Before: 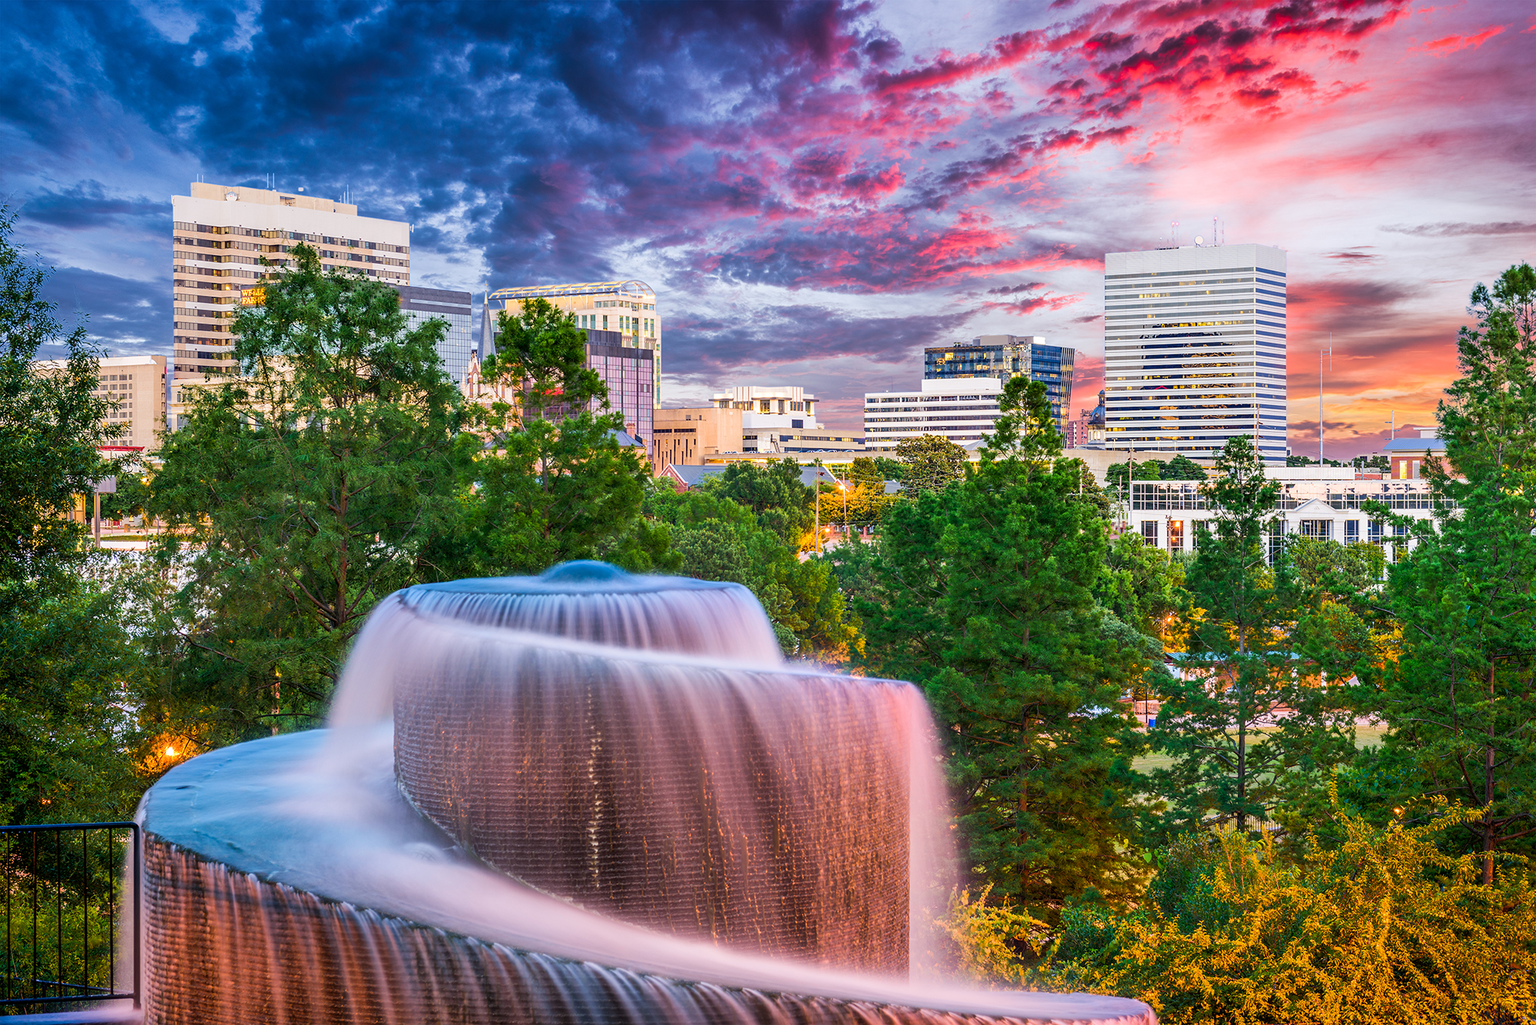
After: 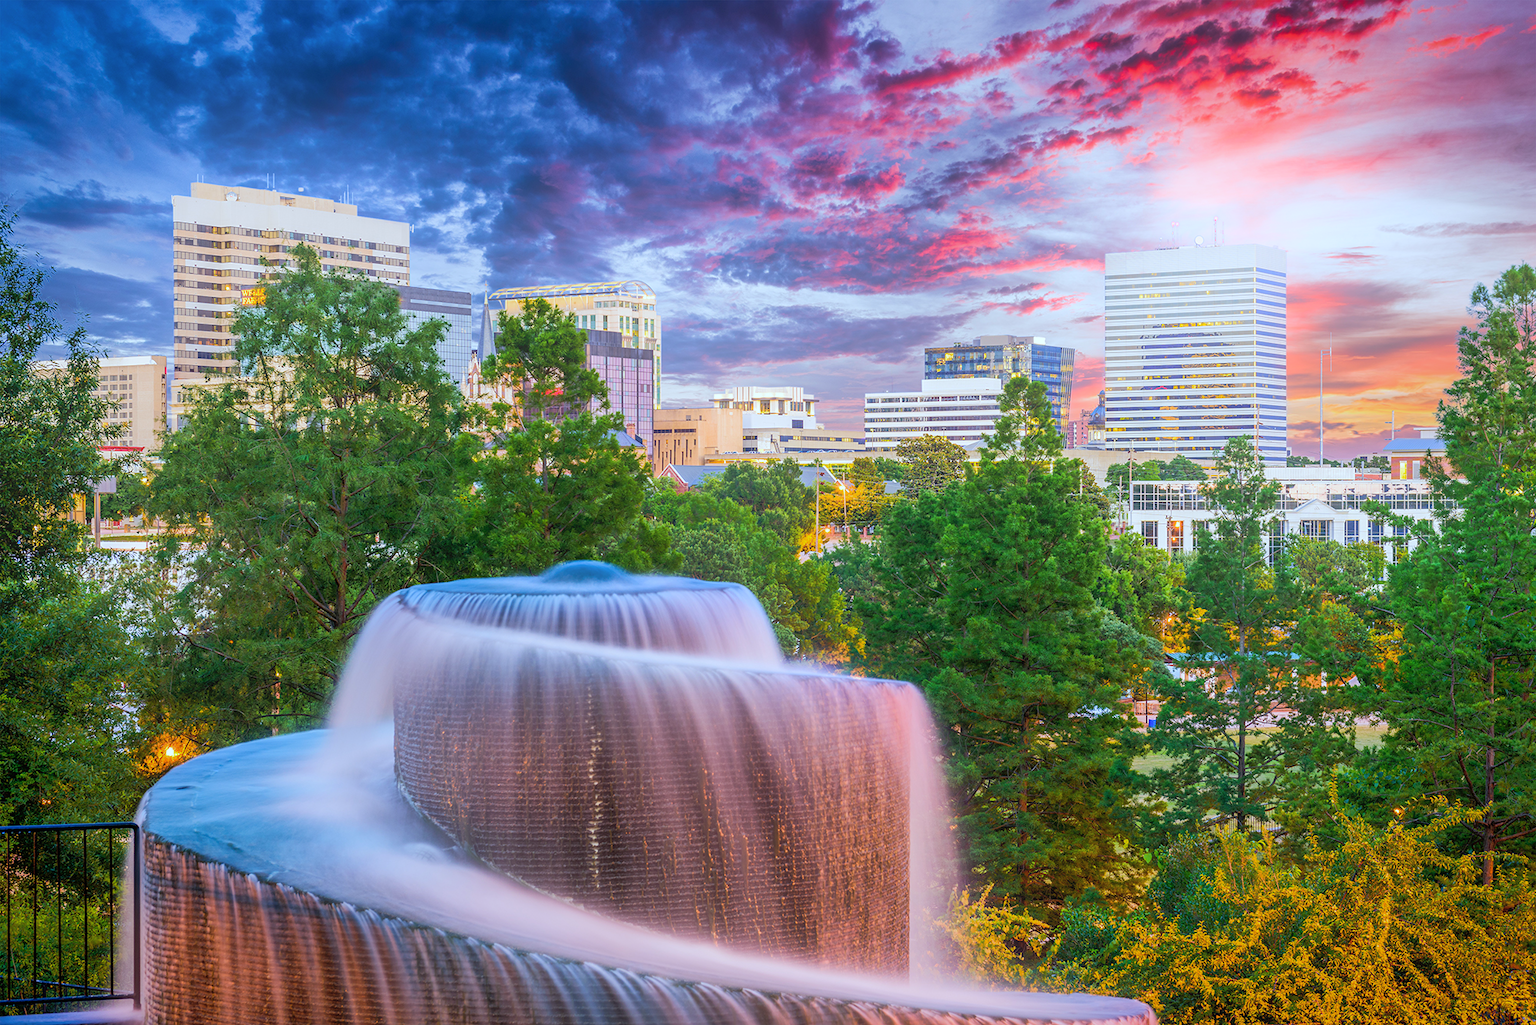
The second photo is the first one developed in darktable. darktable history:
bloom: on, module defaults
shadows and highlights: on, module defaults
white balance: red 0.925, blue 1.046
